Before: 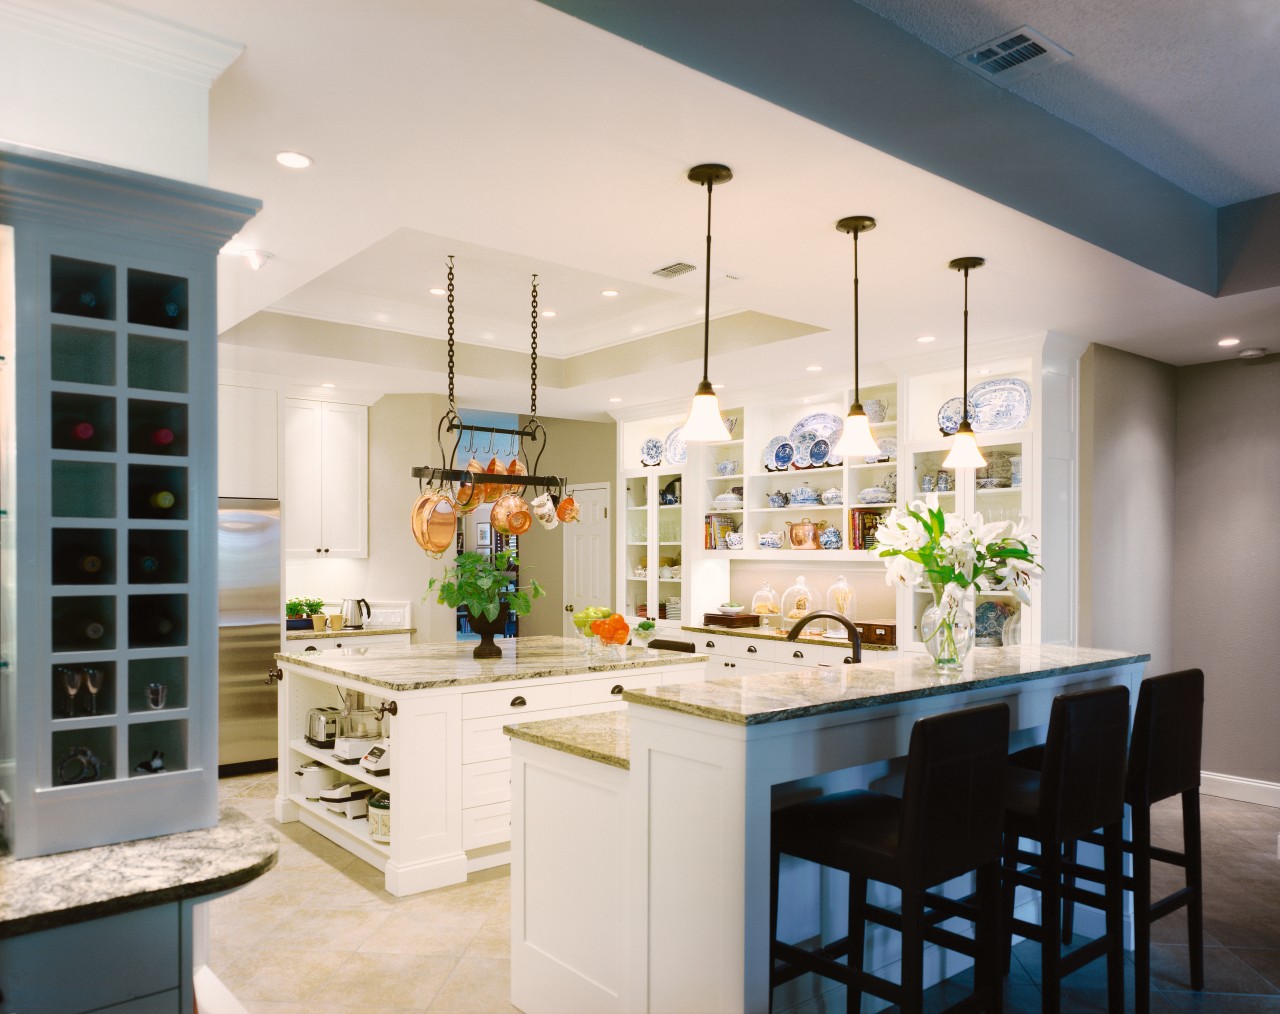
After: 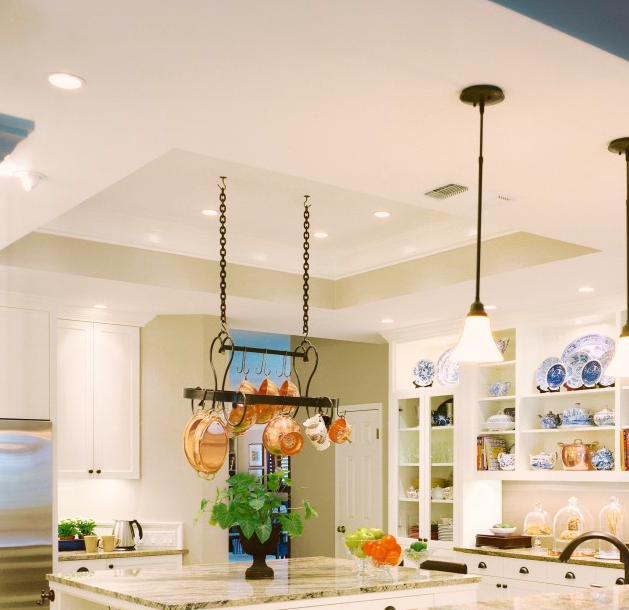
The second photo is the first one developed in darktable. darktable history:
velvia: on, module defaults
crop: left 17.89%, top 7.879%, right 32.933%, bottom 31.942%
